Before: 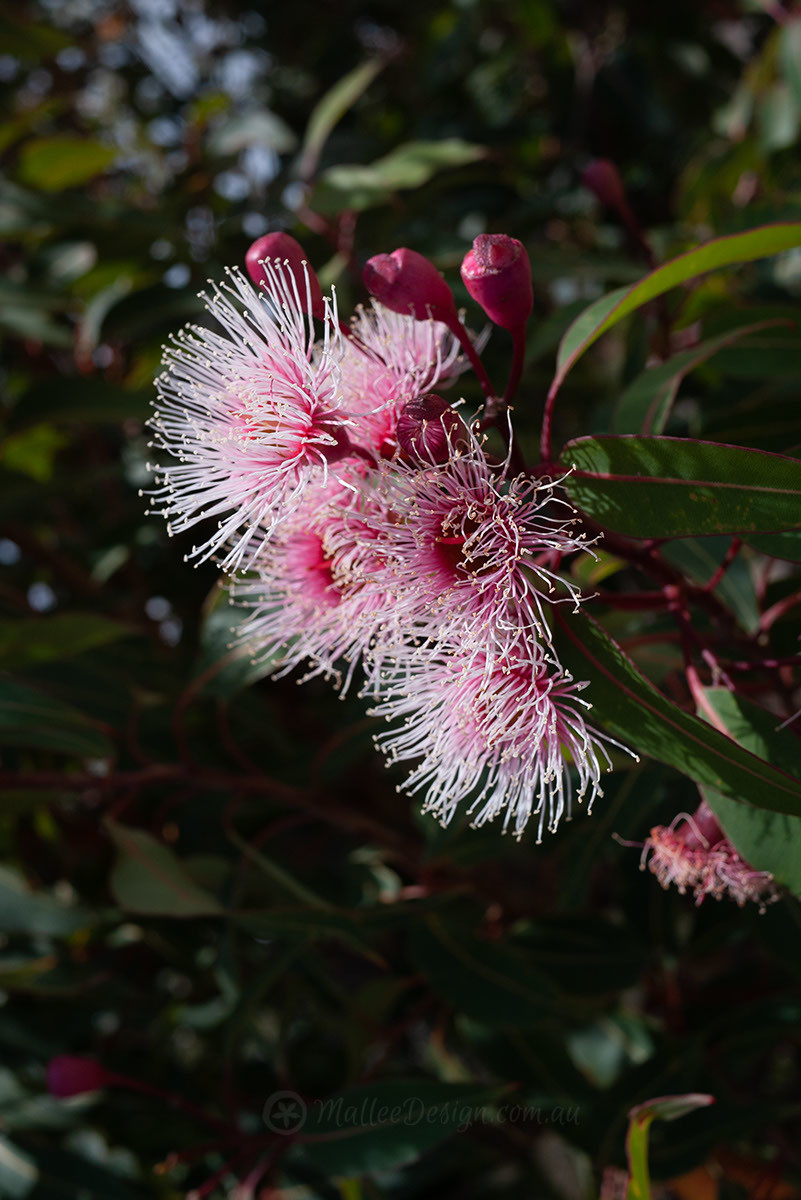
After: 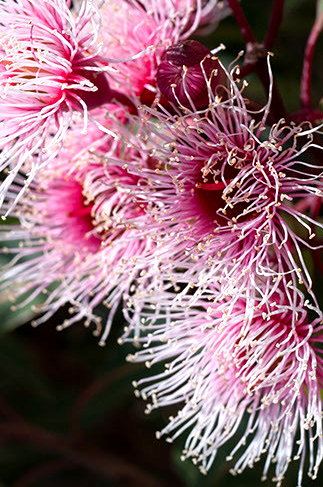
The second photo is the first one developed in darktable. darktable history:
contrast brightness saturation: saturation 0.104
crop: left 30.002%, top 29.579%, right 29.669%, bottom 29.769%
exposure: exposure 0.377 EV, compensate highlight preservation false
local contrast: mode bilateral grid, contrast 26, coarseness 61, detail 151%, midtone range 0.2
